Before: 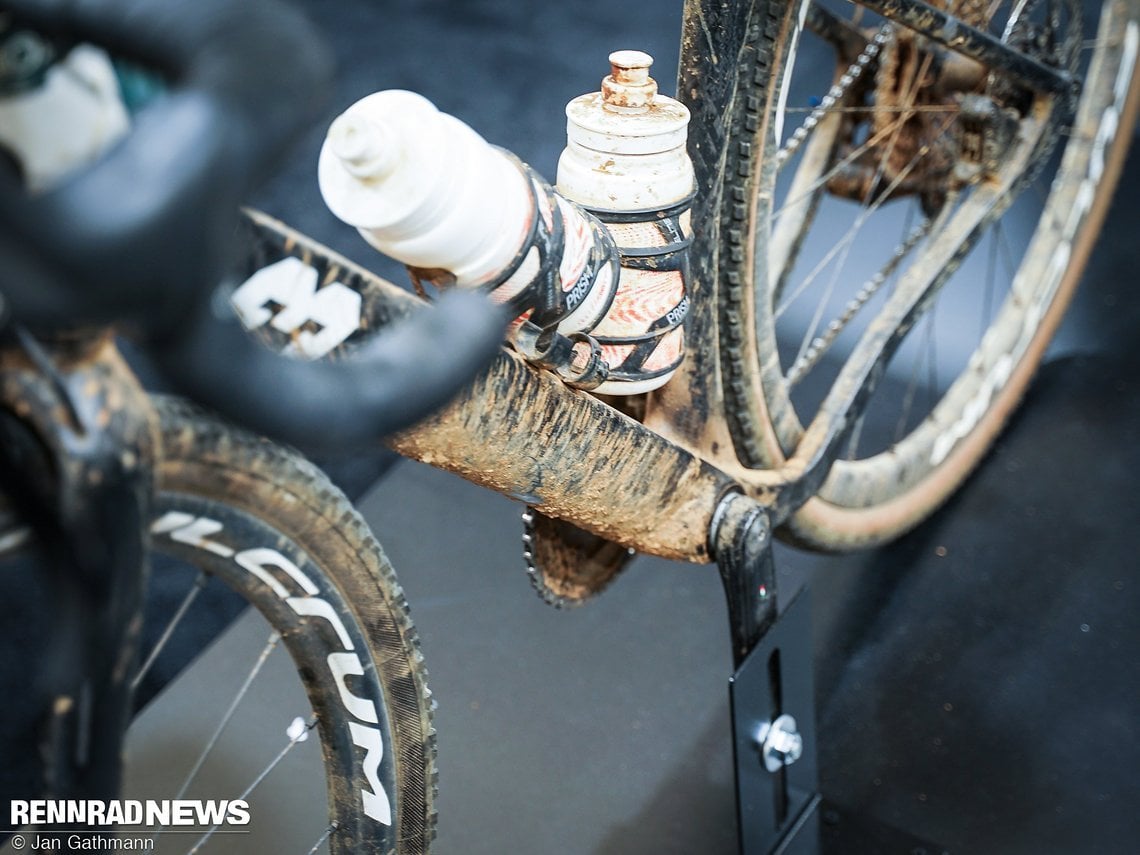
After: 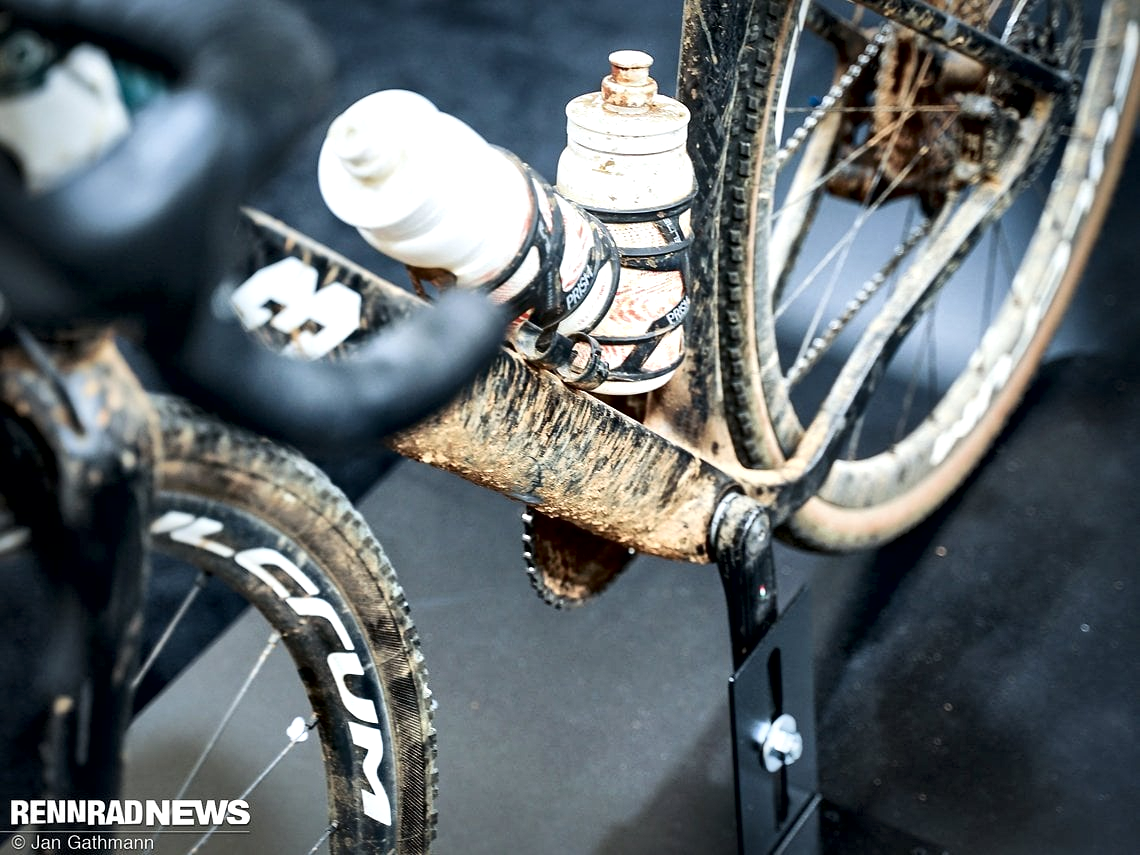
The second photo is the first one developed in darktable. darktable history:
local contrast: mode bilateral grid, contrast 43, coarseness 69, detail 214%, midtone range 0.2
